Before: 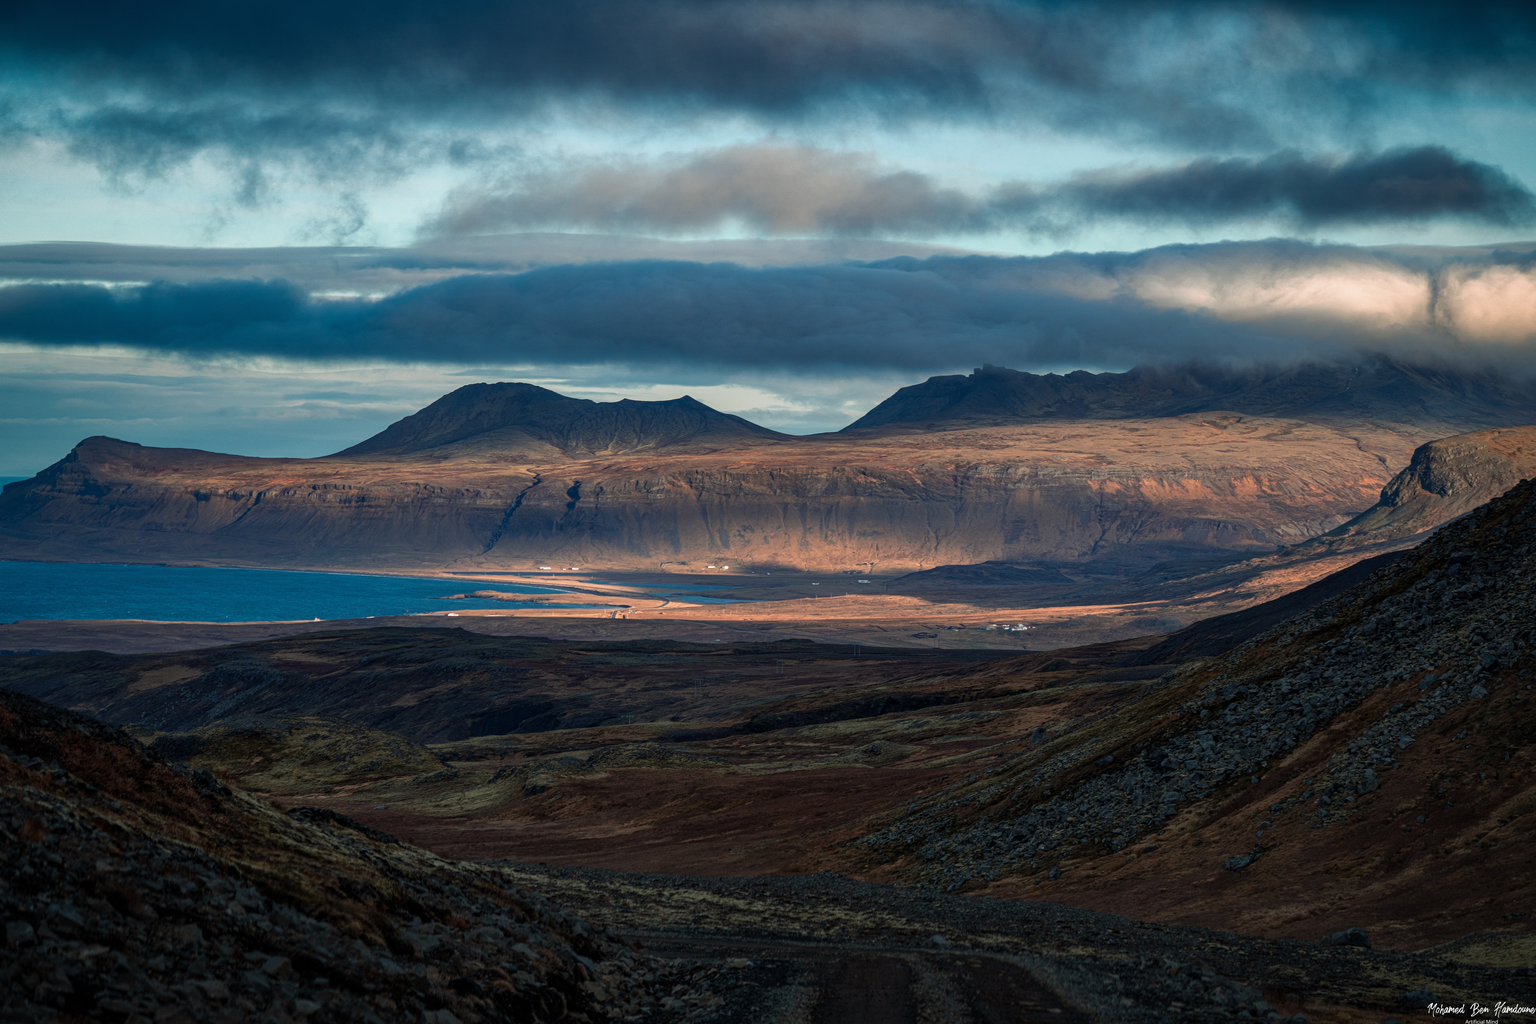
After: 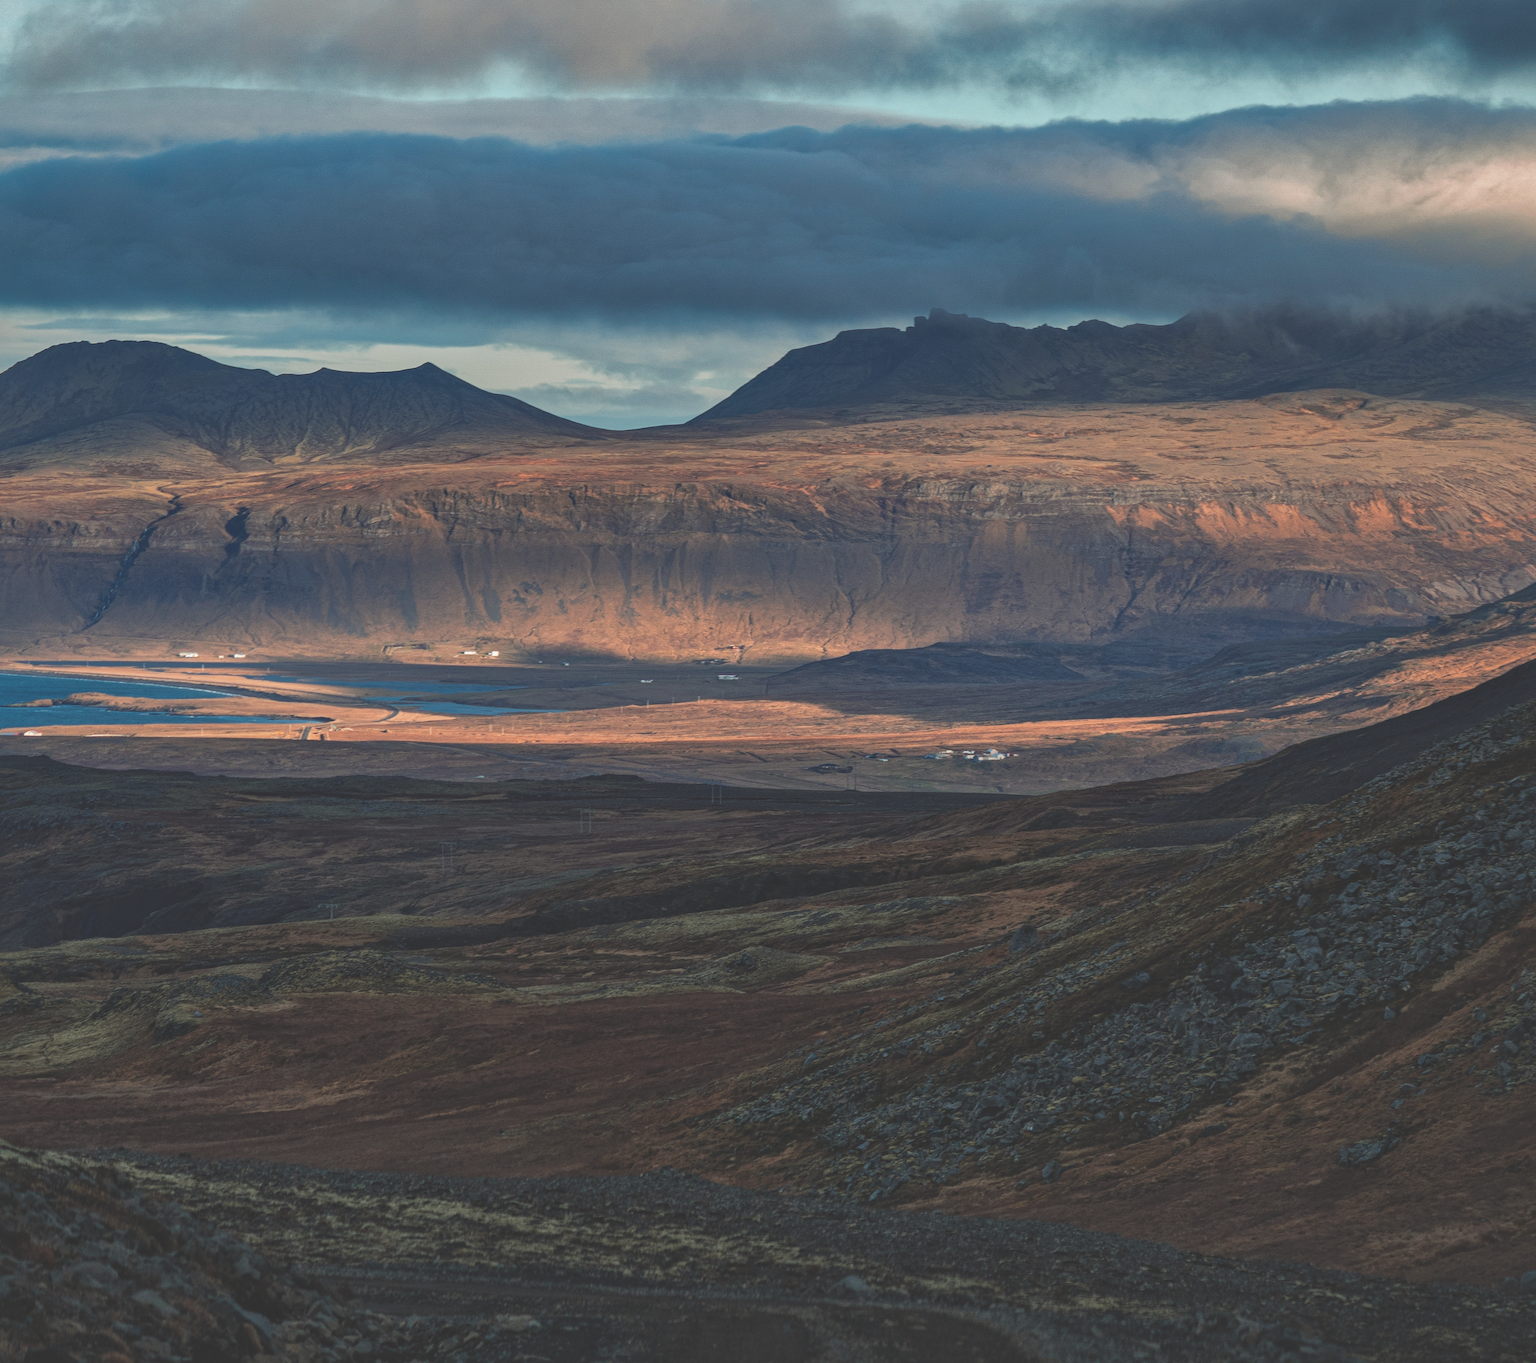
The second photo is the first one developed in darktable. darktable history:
shadows and highlights: shadows 40, highlights -60
exposure: black level correction -0.023, exposure -0.039 EV, compensate highlight preservation false
crop and rotate: left 28.256%, top 17.734%, right 12.656%, bottom 3.573%
